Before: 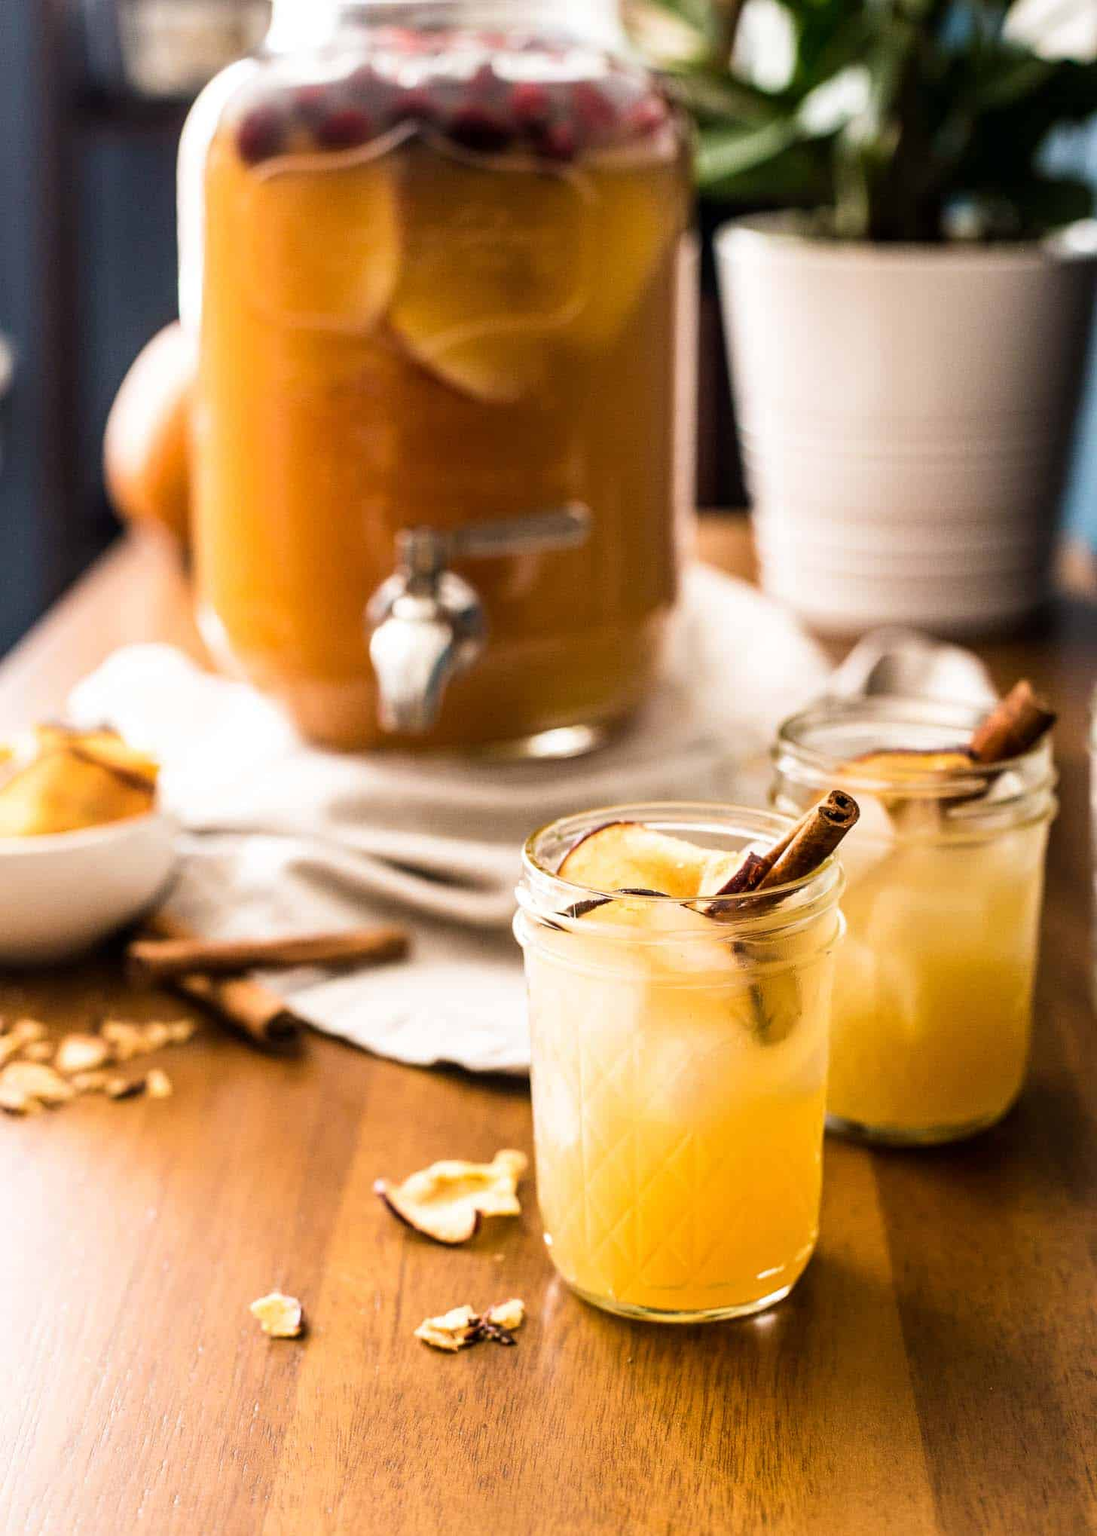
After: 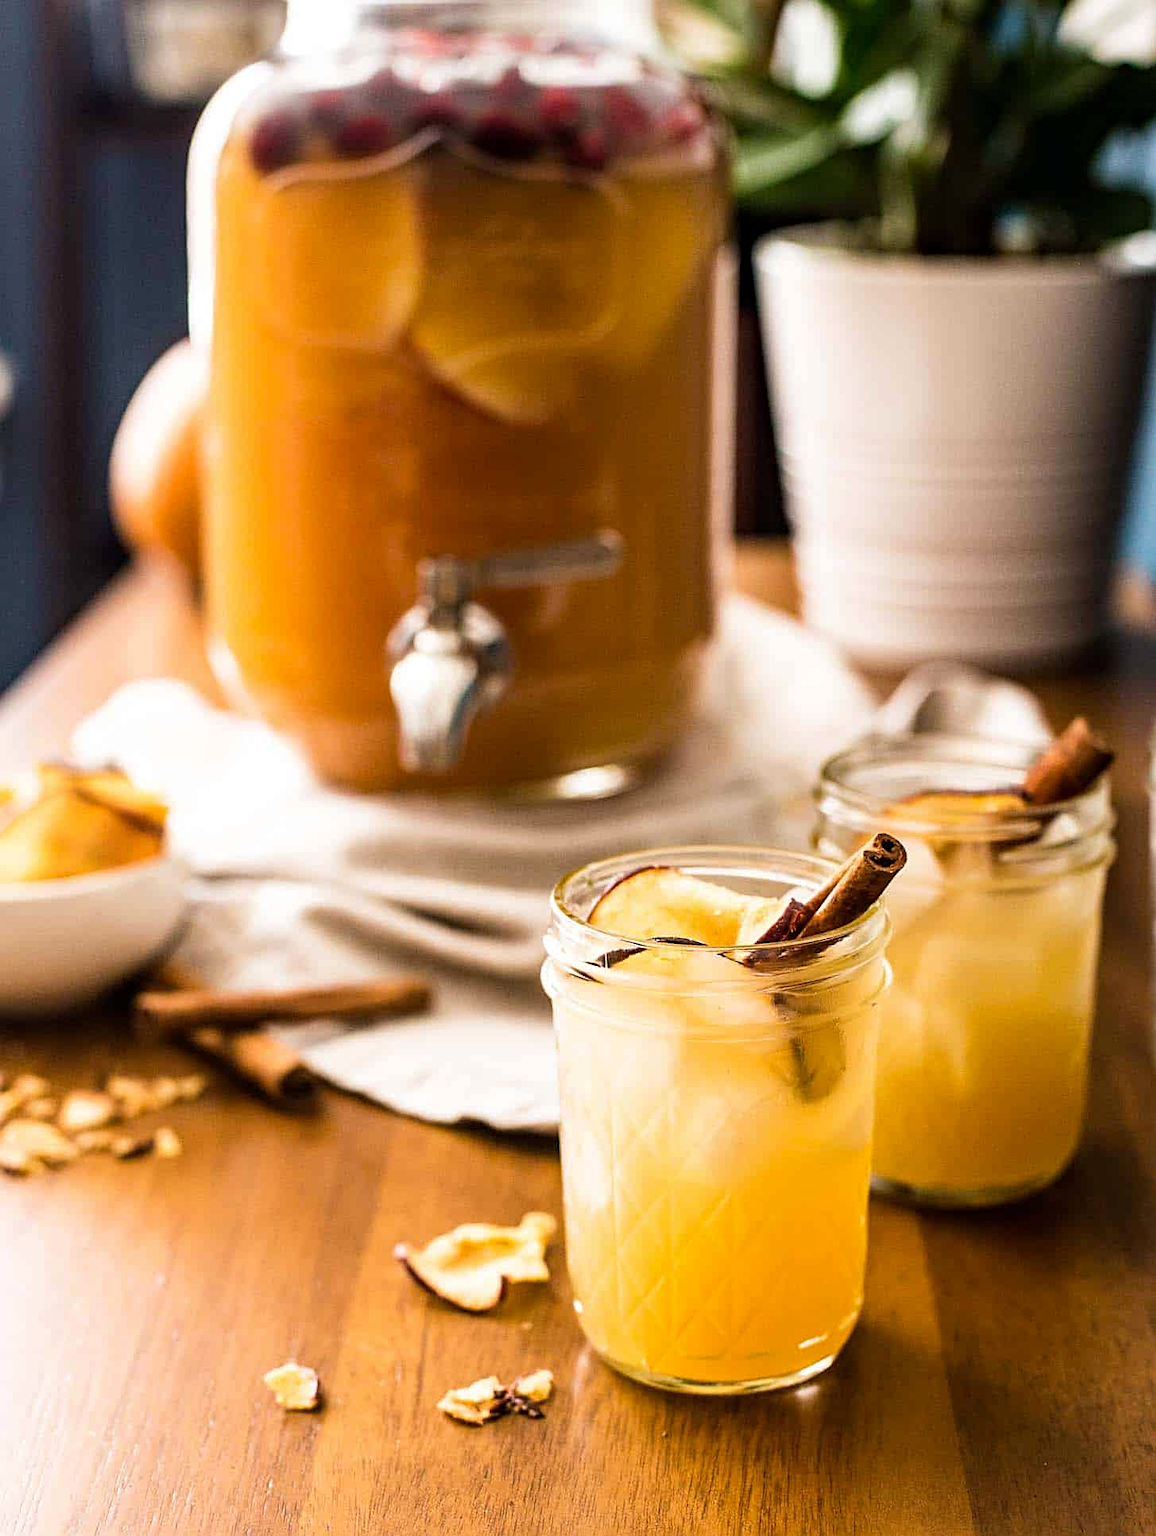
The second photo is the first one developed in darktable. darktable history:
haze removal: compatibility mode true, adaptive false
exposure: compensate highlight preservation false
sharpen: on, module defaults
crop and rotate: top 0.014%, bottom 5.102%
